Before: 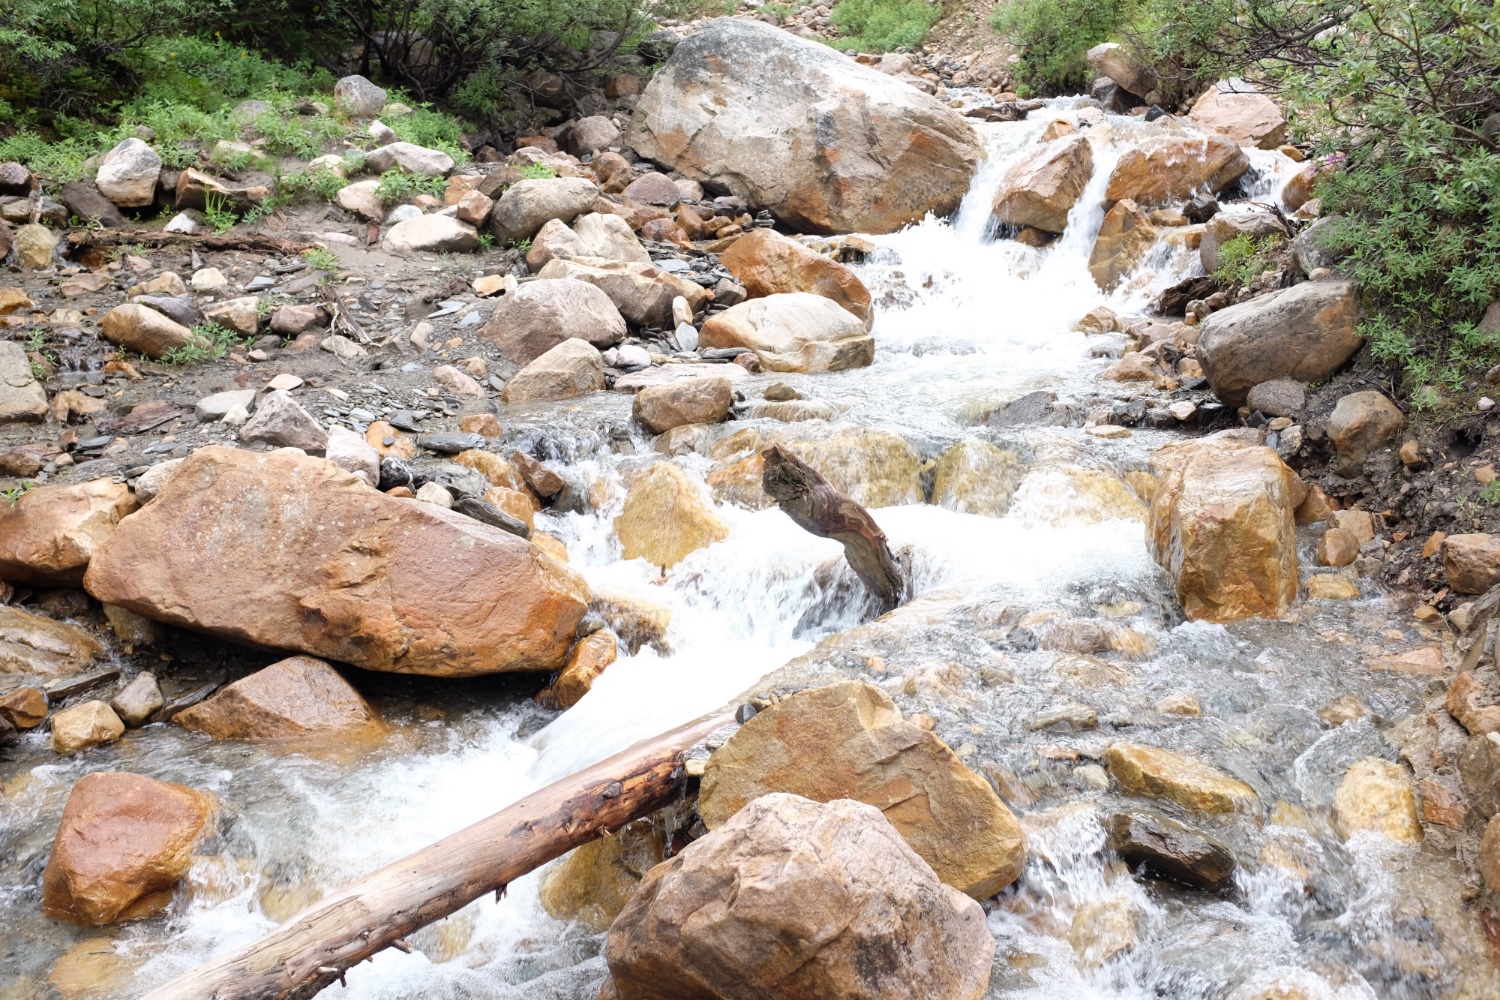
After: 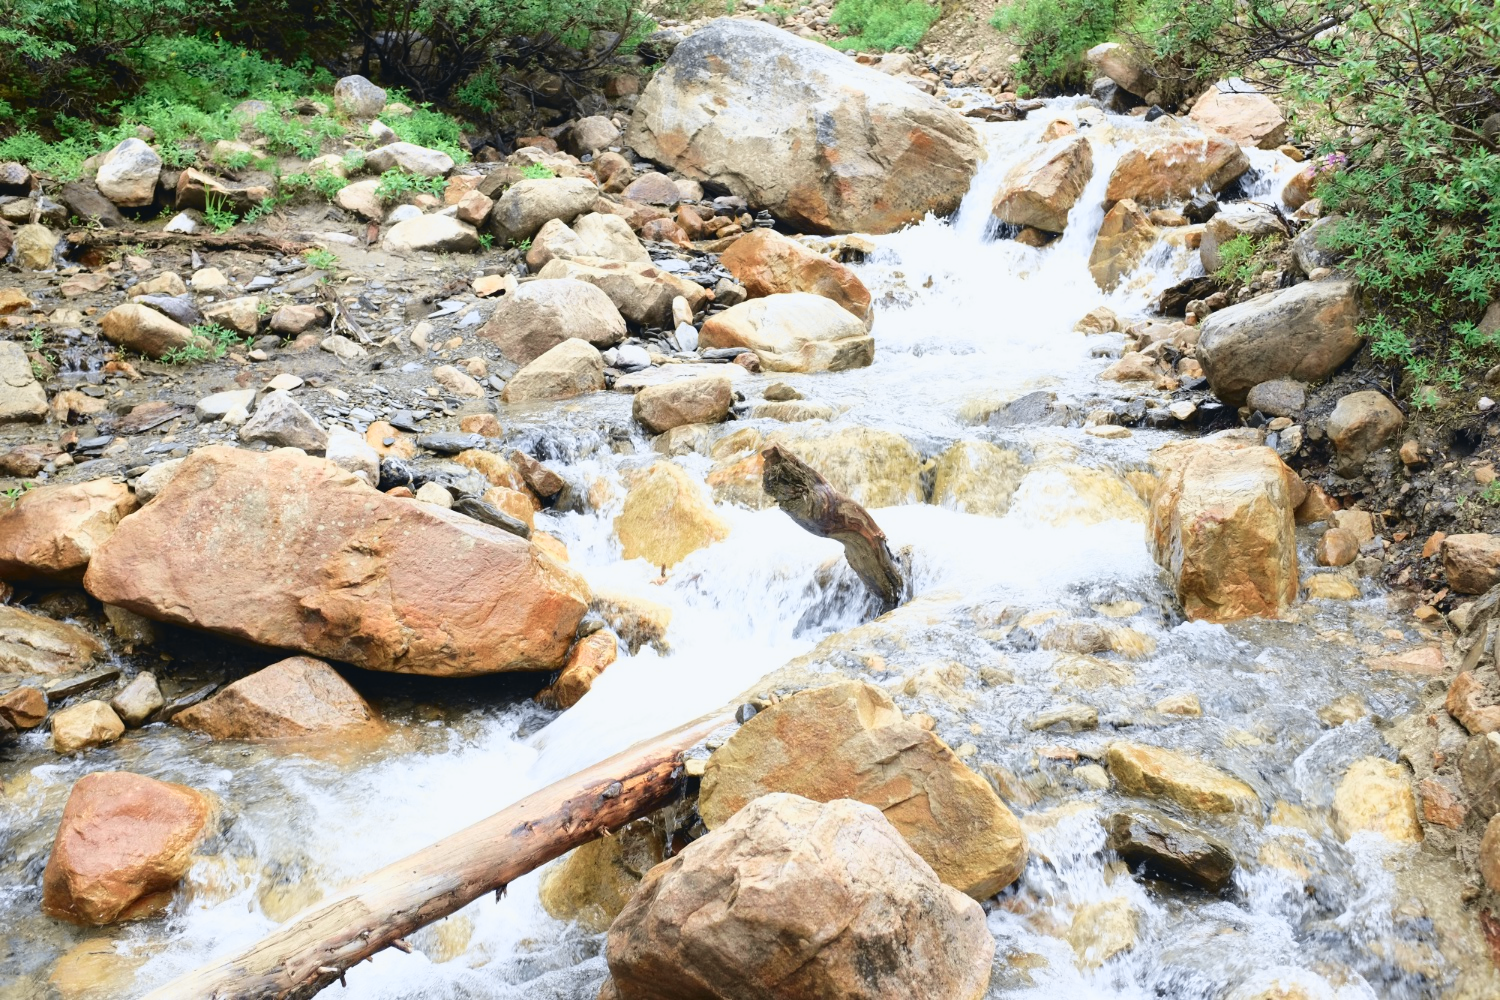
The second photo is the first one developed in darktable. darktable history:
tone curve: curves: ch0 [(0, 0.039) (0.104, 0.103) (0.273, 0.267) (0.448, 0.487) (0.704, 0.761) (0.886, 0.922) (0.994, 0.971)]; ch1 [(0, 0) (0.335, 0.298) (0.446, 0.413) (0.485, 0.487) (0.515, 0.503) (0.566, 0.563) (0.641, 0.655) (1, 1)]; ch2 [(0, 0) (0.314, 0.301) (0.421, 0.411) (0.502, 0.494) (0.528, 0.54) (0.557, 0.559) (0.612, 0.62) (0.722, 0.686) (1, 1)], color space Lab, independent channels, preserve colors none
velvia: strength 14.77%
